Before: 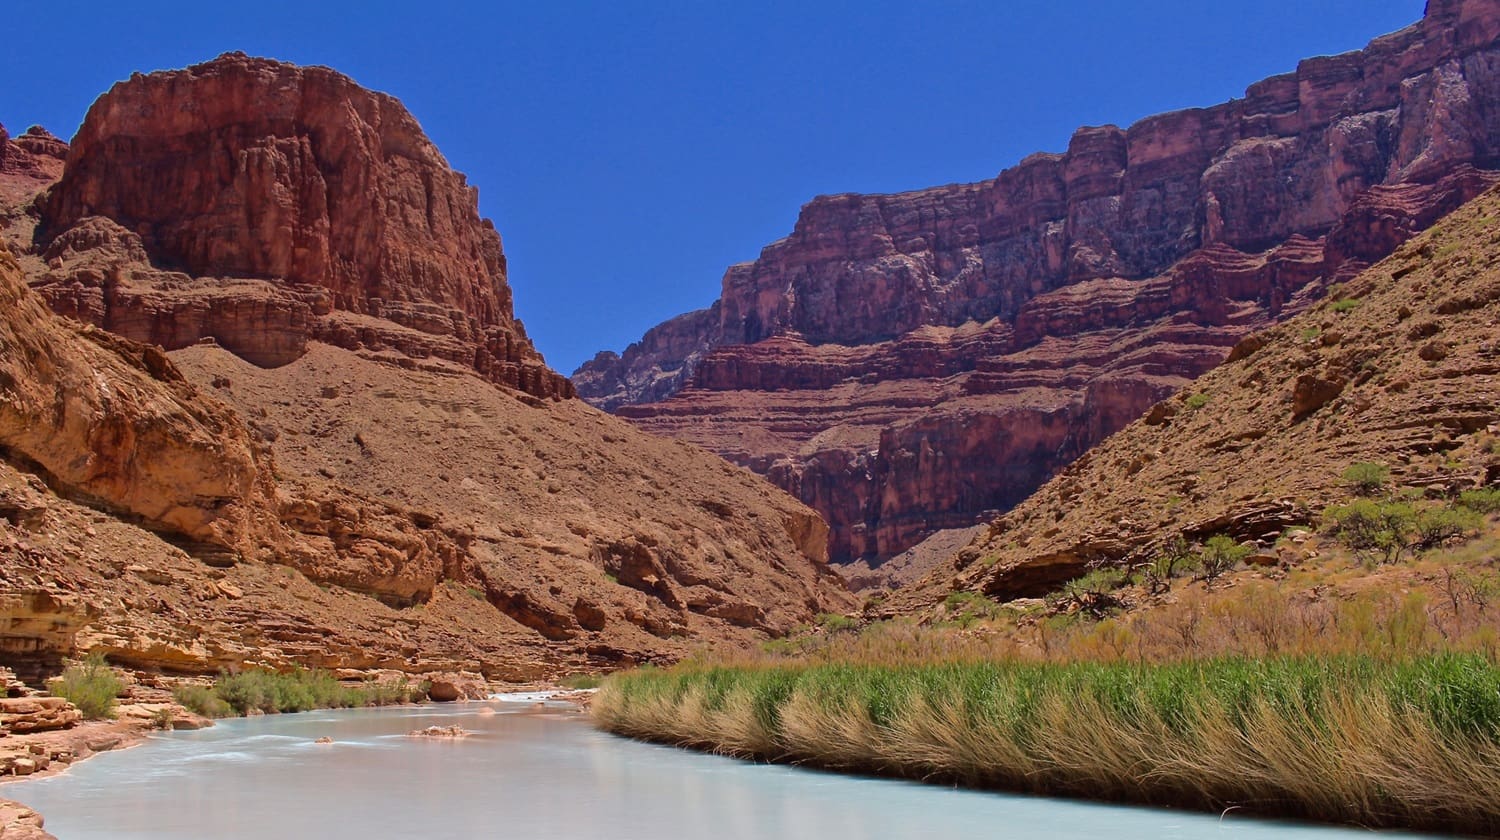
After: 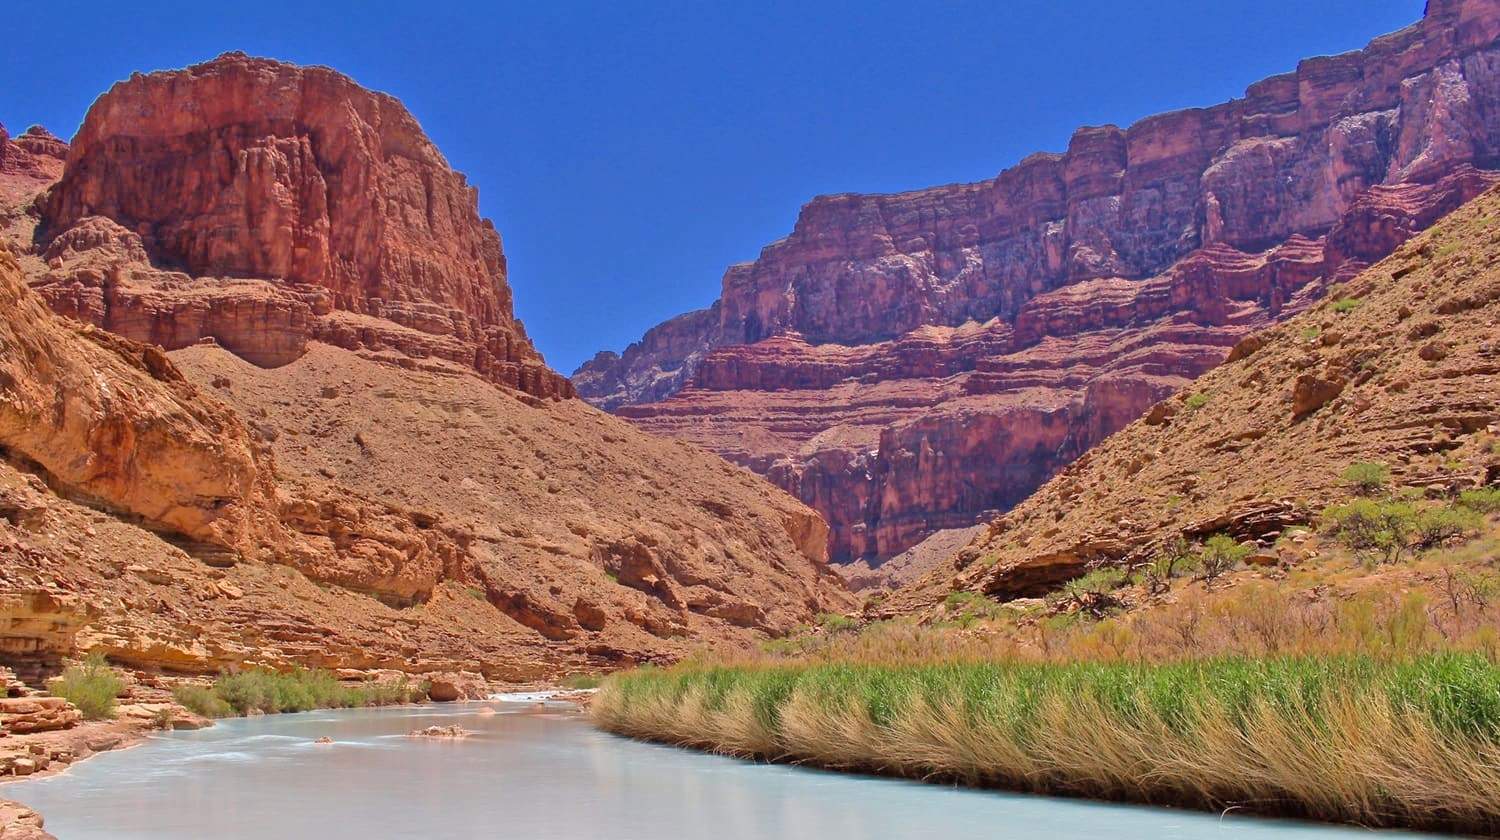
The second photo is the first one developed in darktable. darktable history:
tone equalizer: -7 EV 0.143 EV, -6 EV 0.596 EV, -5 EV 1.18 EV, -4 EV 1.35 EV, -3 EV 1.18 EV, -2 EV 0.6 EV, -1 EV 0.147 EV
exposure: compensate exposure bias true, compensate highlight preservation false
